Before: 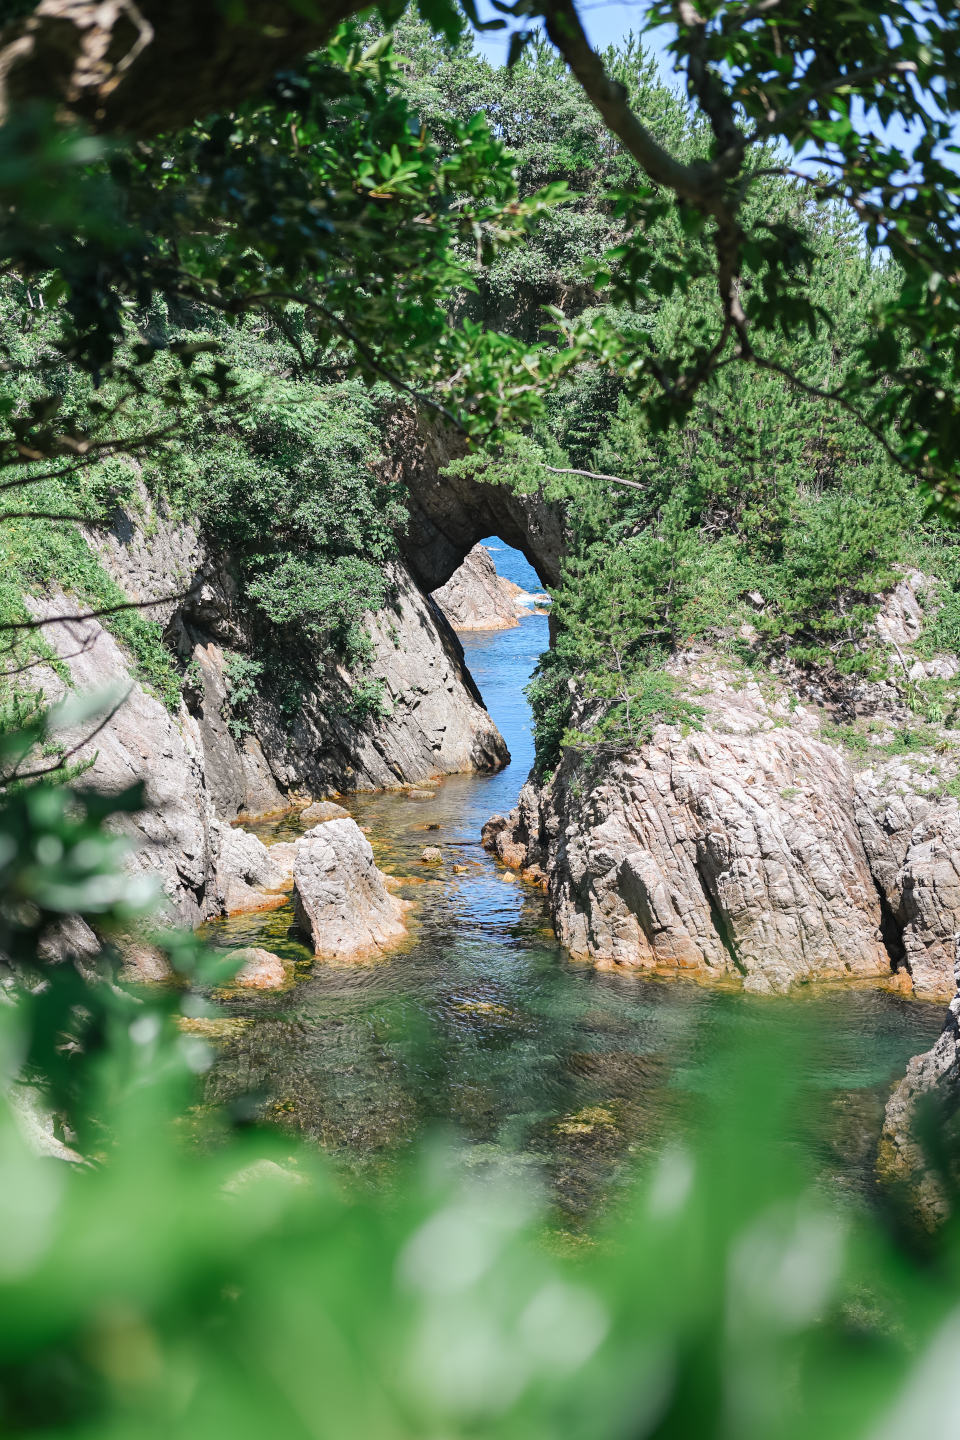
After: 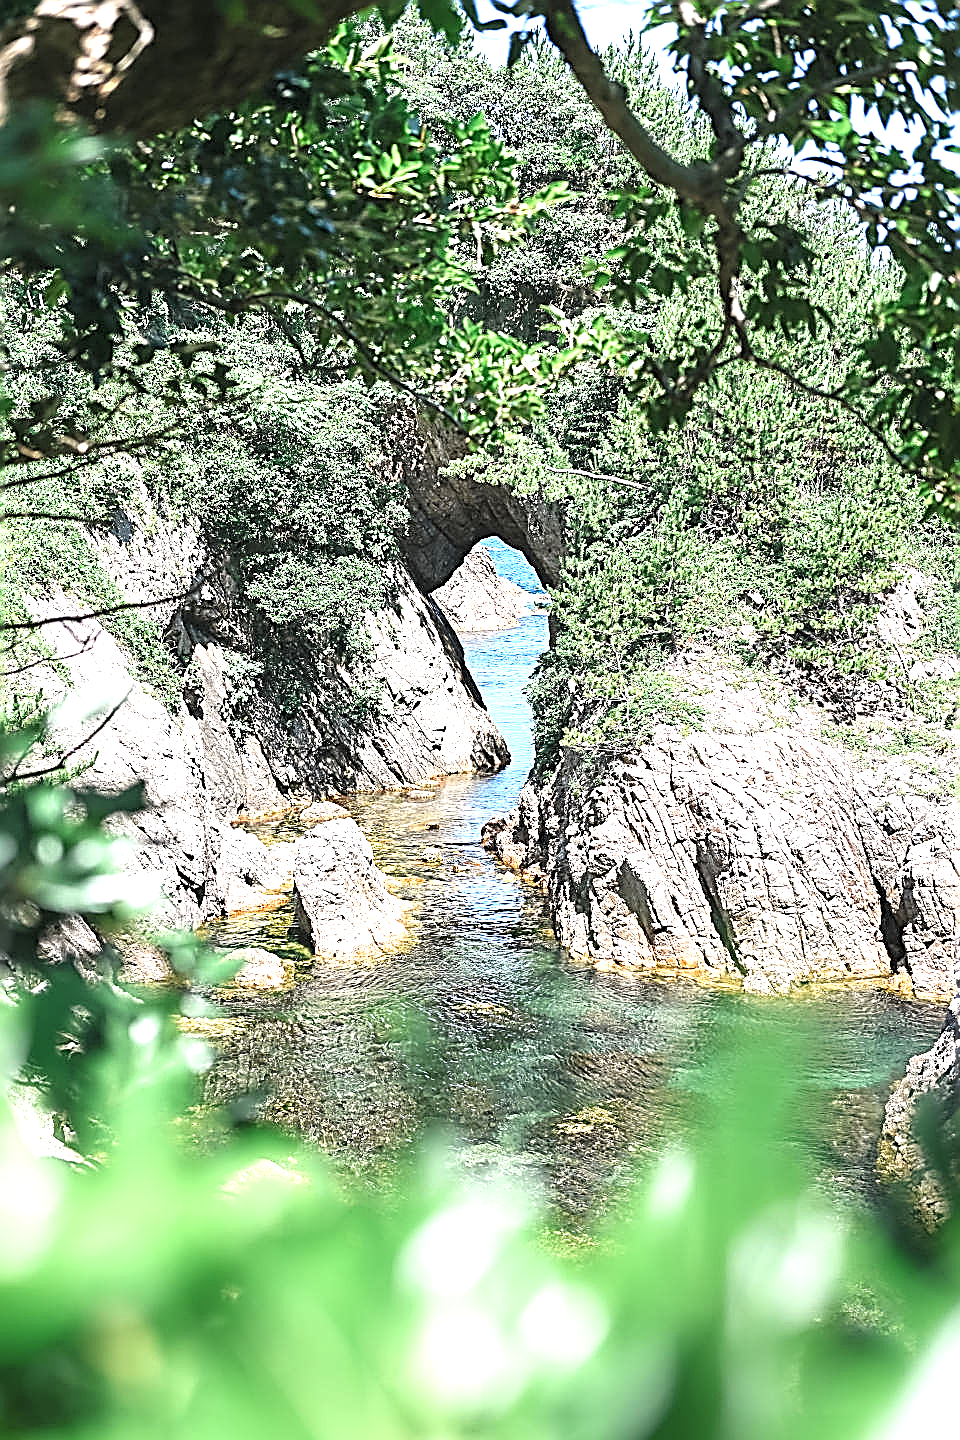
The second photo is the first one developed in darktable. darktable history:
exposure: black level correction 0, exposure 1.376 EV, compensate highlight preservation false
color correction: highlights b* -0.013, saturation 0.86
sharpen: amount 1.999
